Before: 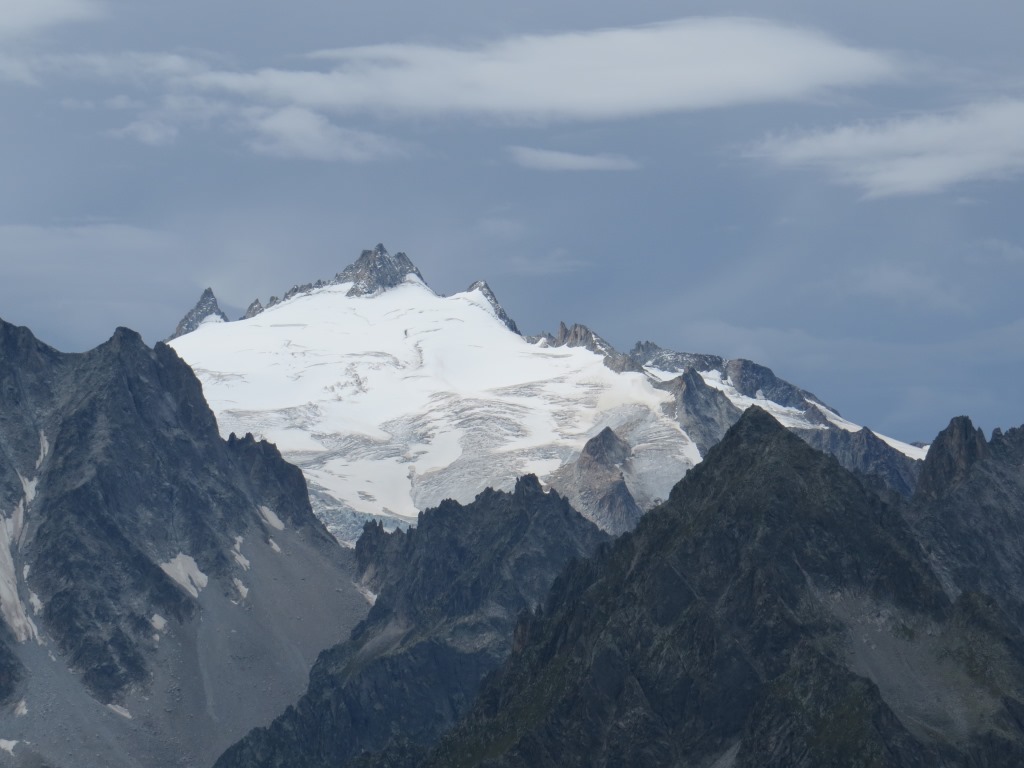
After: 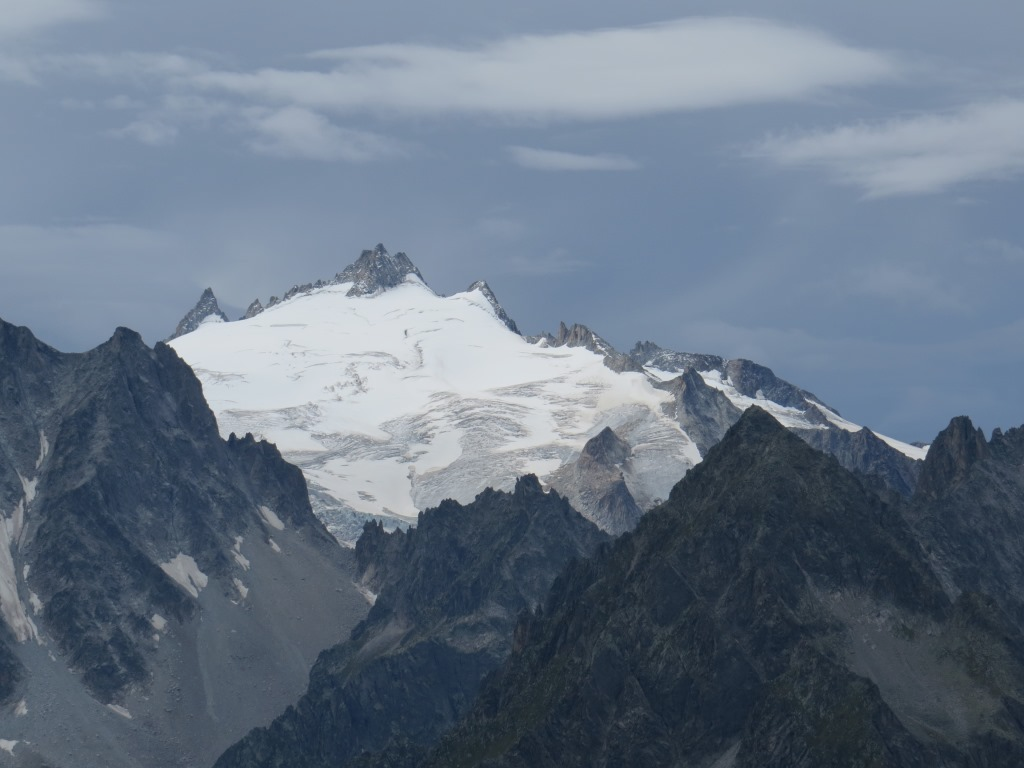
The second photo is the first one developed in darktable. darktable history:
exposure: black level correction 0.001, exposure -0.125 EV, compensate highlight preservation false
